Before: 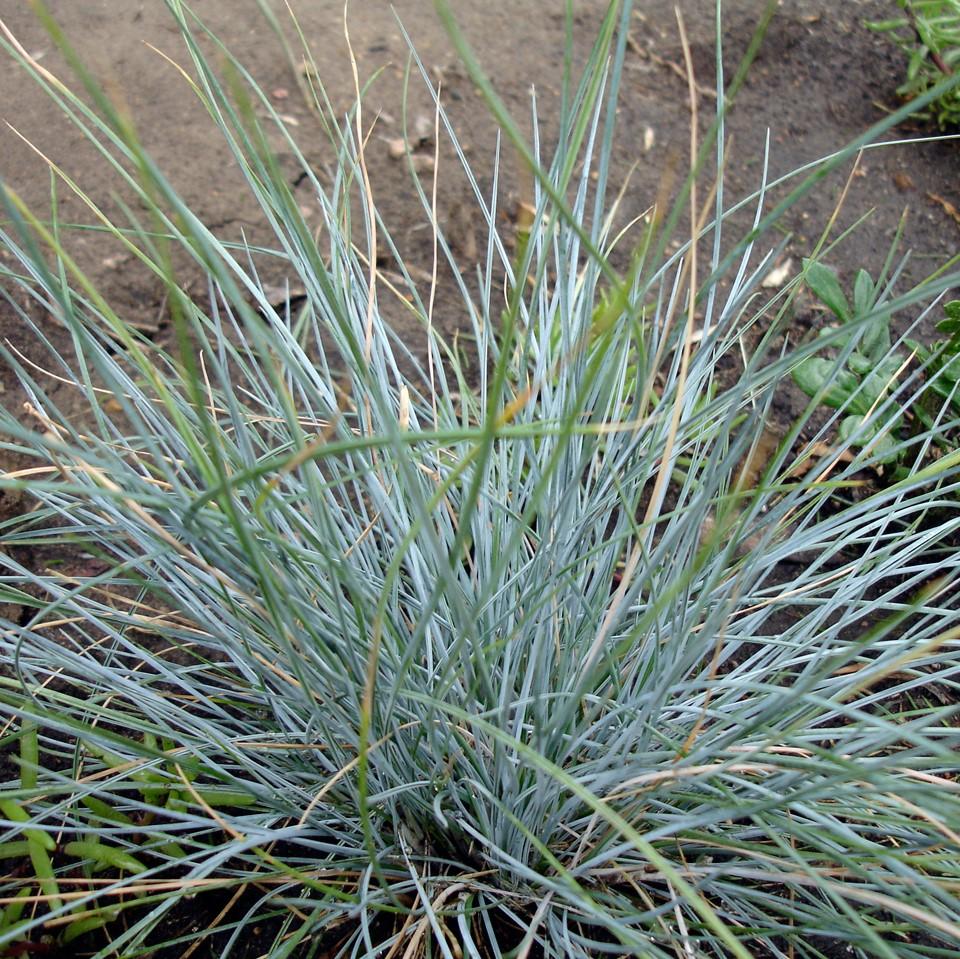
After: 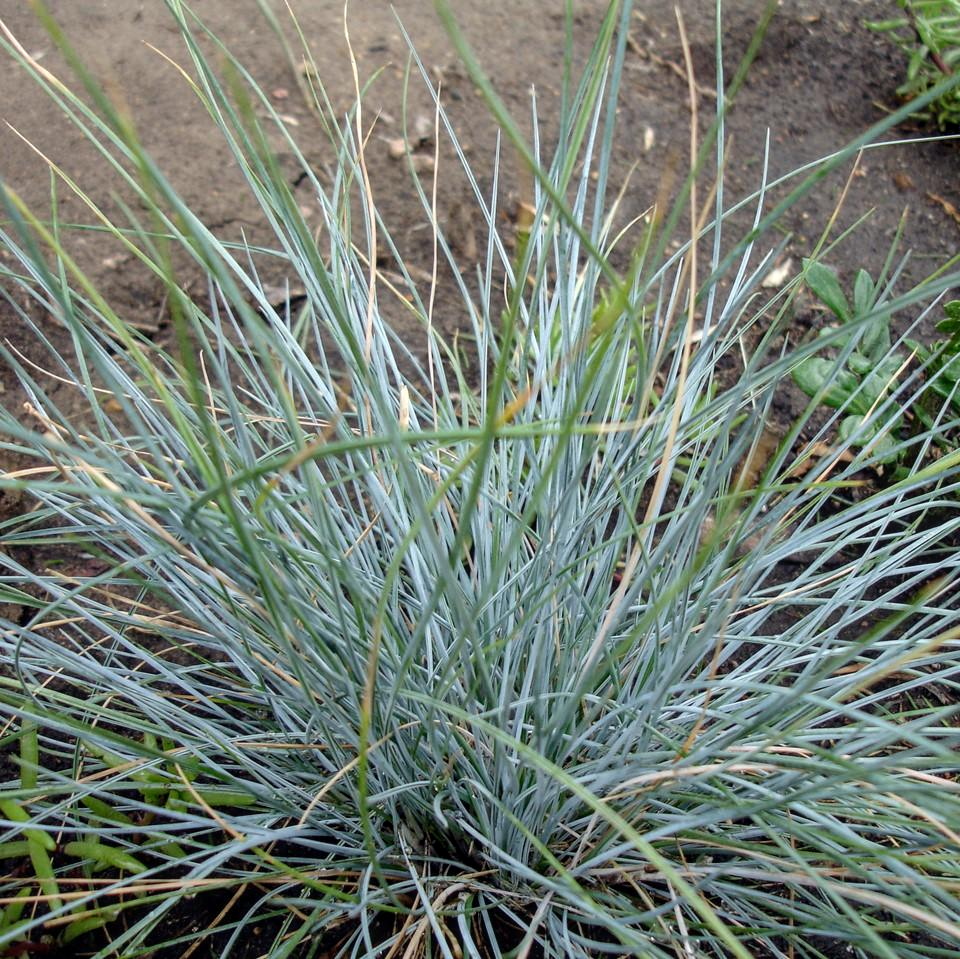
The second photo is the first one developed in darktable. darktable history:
local contrast: detail 117%
